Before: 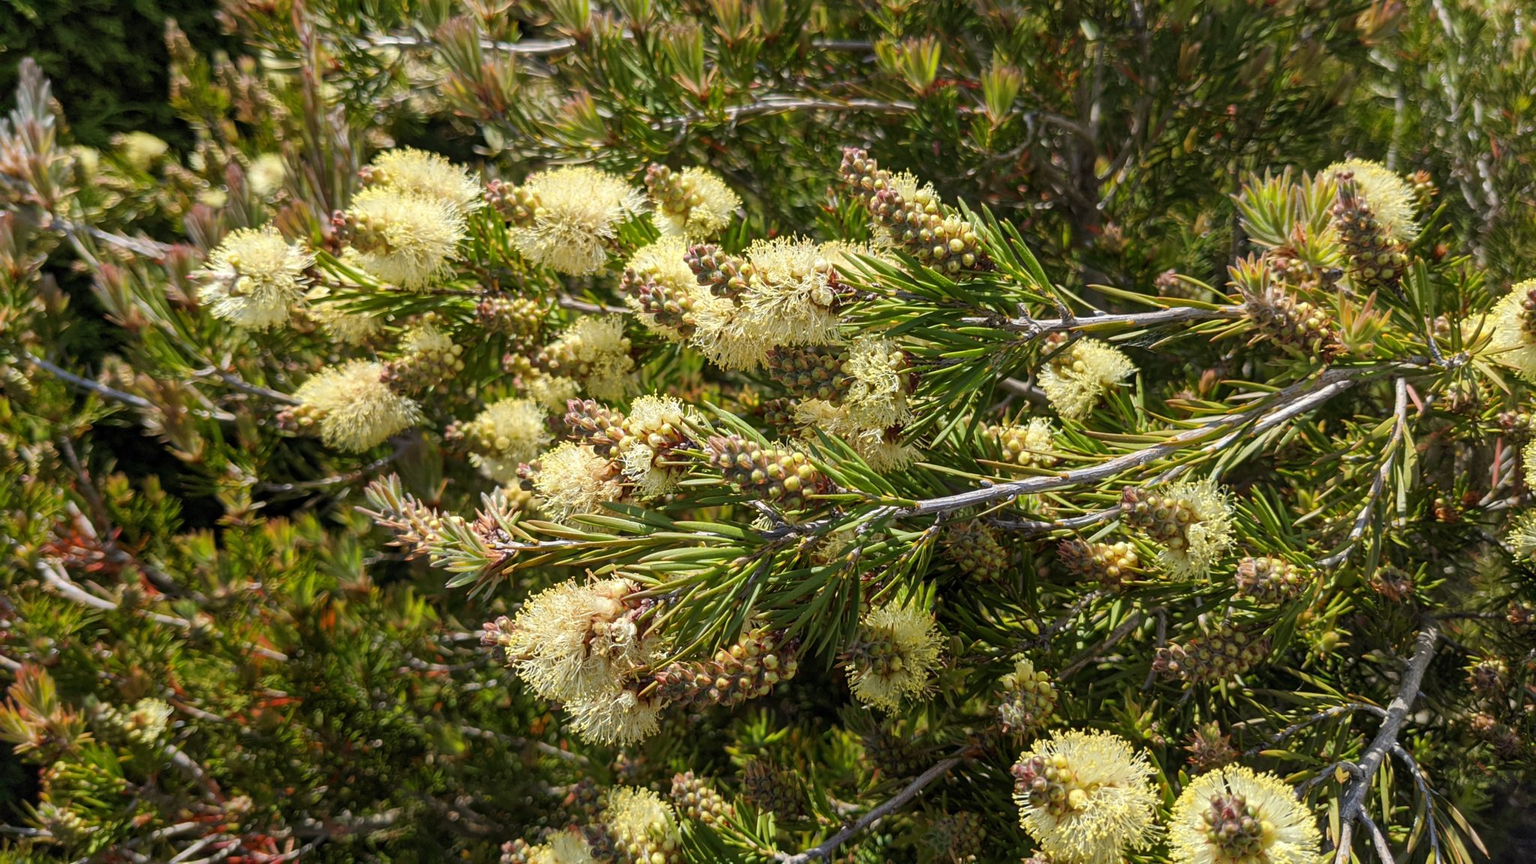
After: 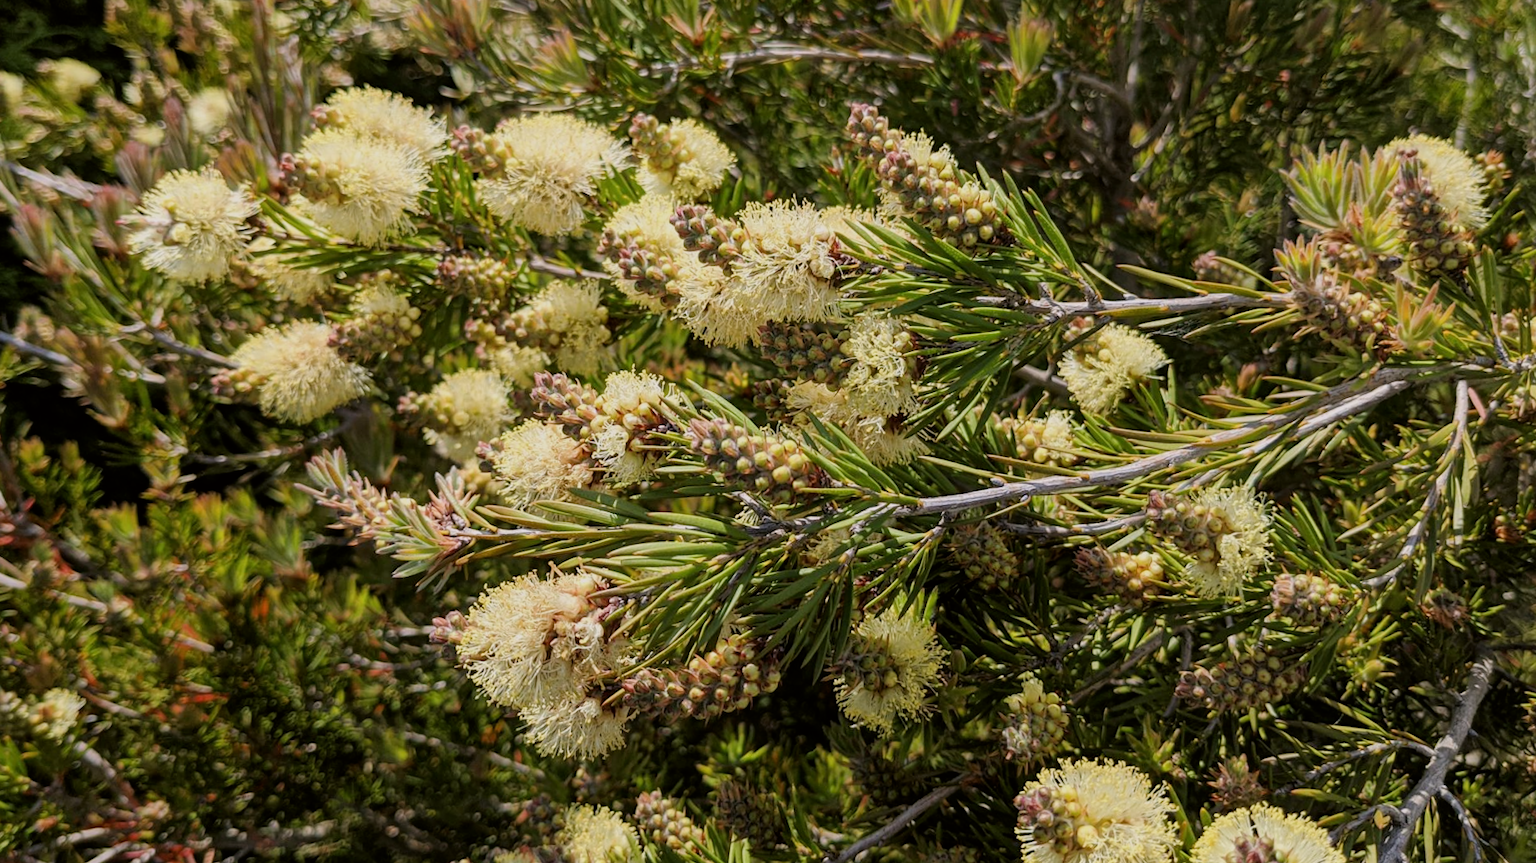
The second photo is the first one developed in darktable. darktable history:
filmic rgb: white relative exposure 3.9 EV, hardness 4.26
color correction: highlights a* 3.12, highlights b* -1.55, shadows a* -0.101, shadows b* 2.52, saturation 0.98
crop and rotate: angle -1.96°, left 3.097%, top 4.154%, right 1.586%, bottom 0.529%
